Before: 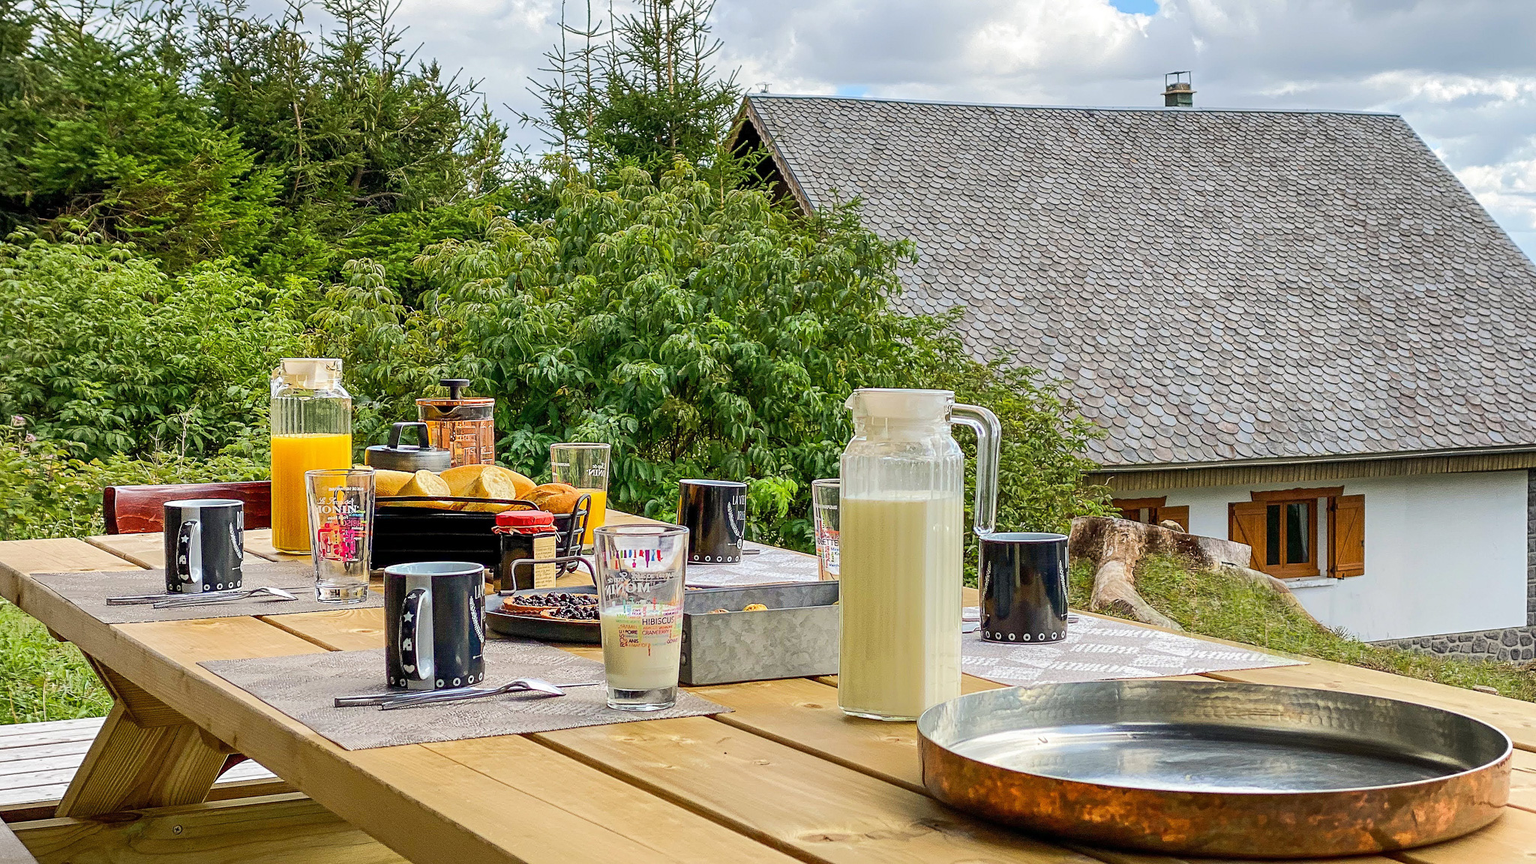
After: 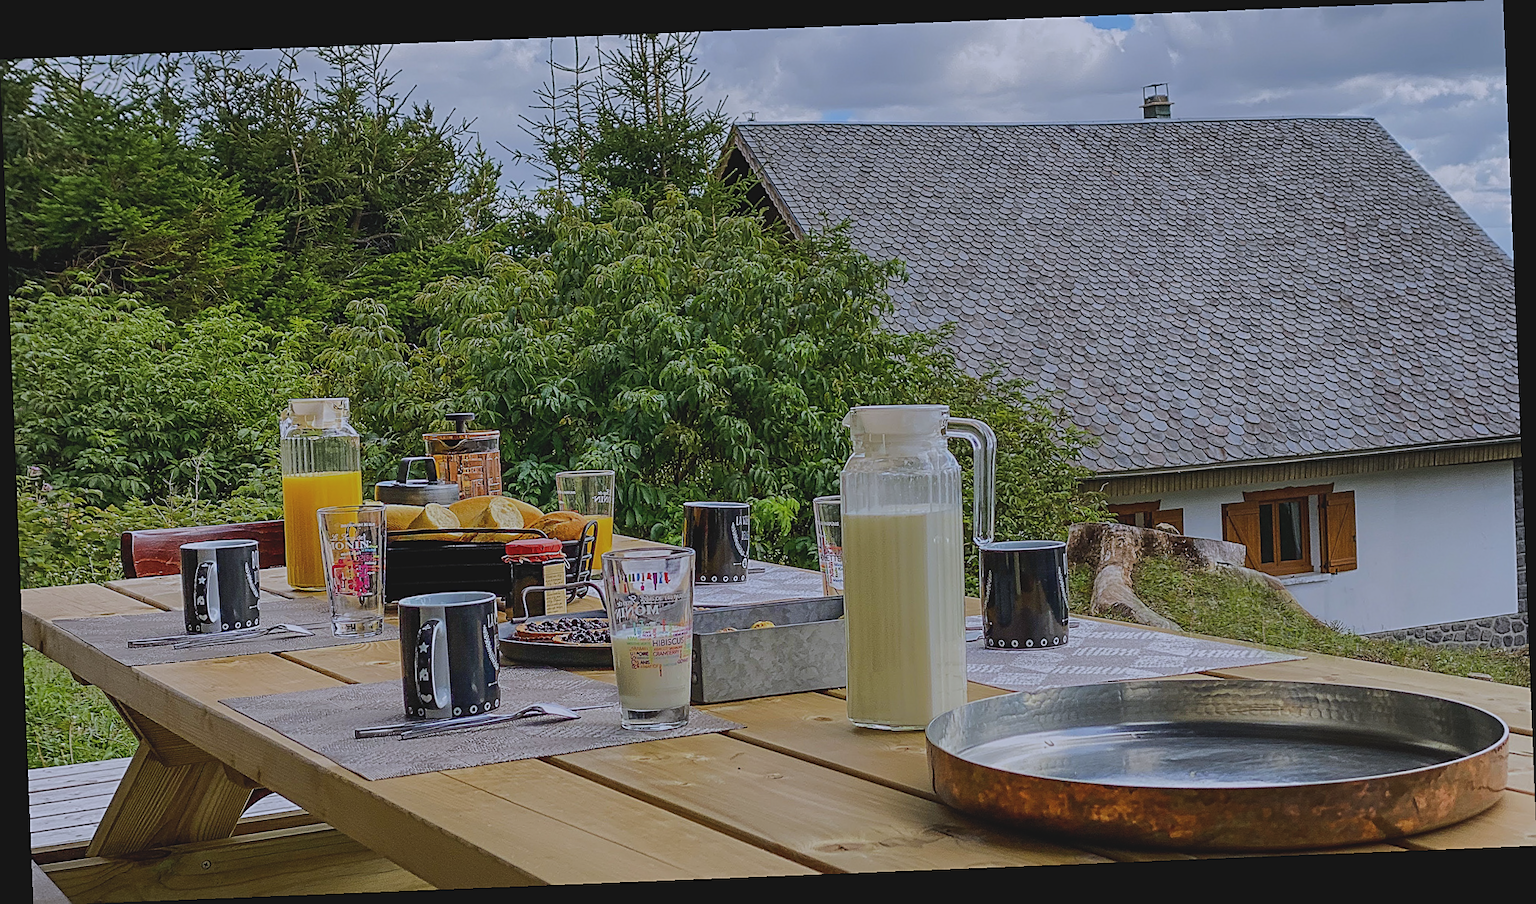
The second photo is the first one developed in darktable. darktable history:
exposure: black level correction -0.016, exposure -1.018 EV, compensate highlight preservation false
rotate and perspective: rotation -2.29°, automatic cropping off
sharpen: on, module defaults
white balance: red 0.967, blue 1.119, emerald 0.756
